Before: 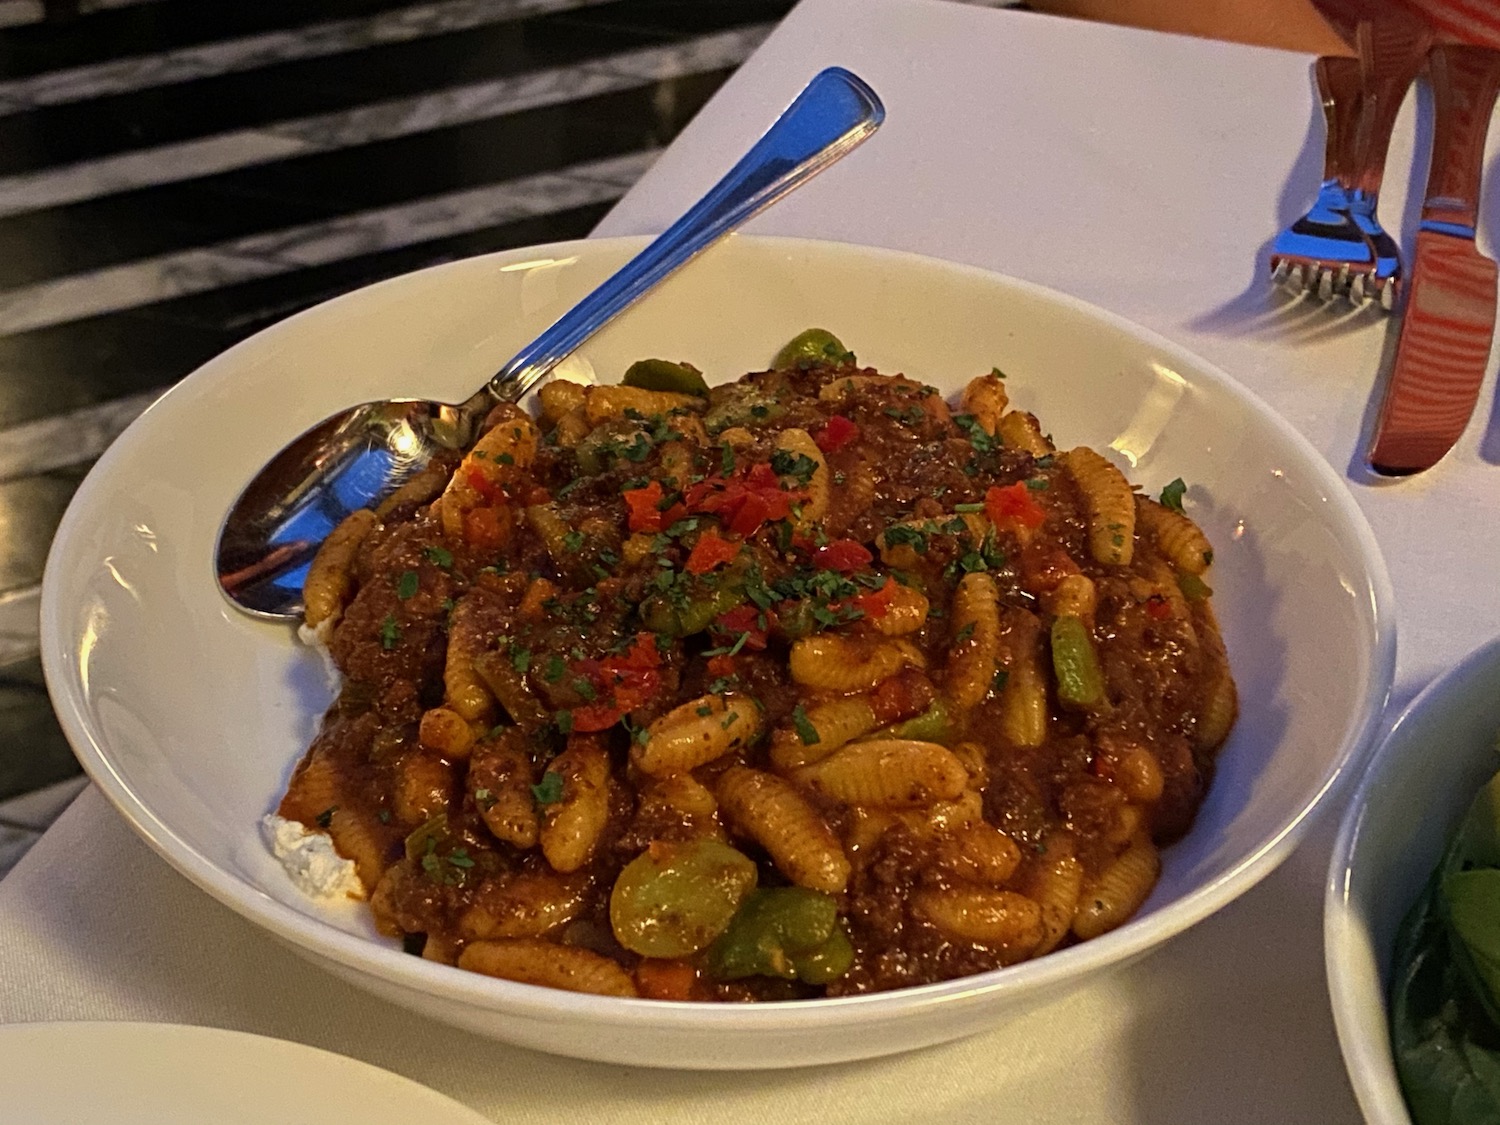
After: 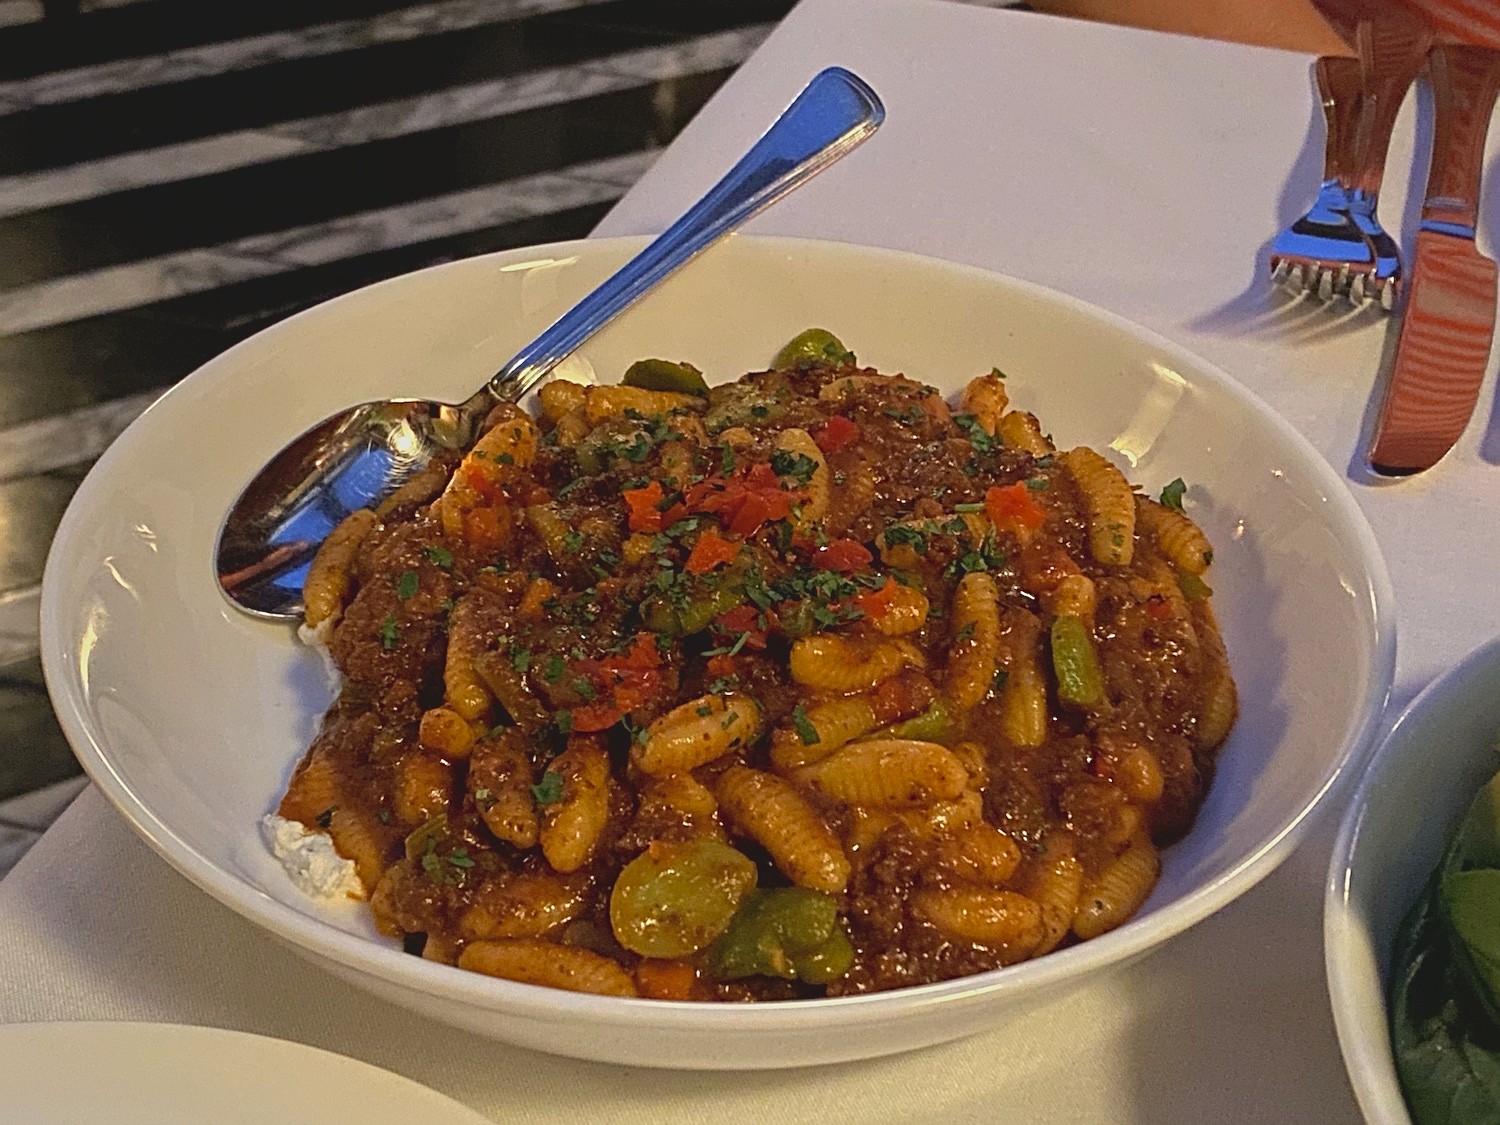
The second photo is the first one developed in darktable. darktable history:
contrast brightness saturation: contrast -0.153, brightness 0.042, saturation -0.13
sharpen: amount 0.49
